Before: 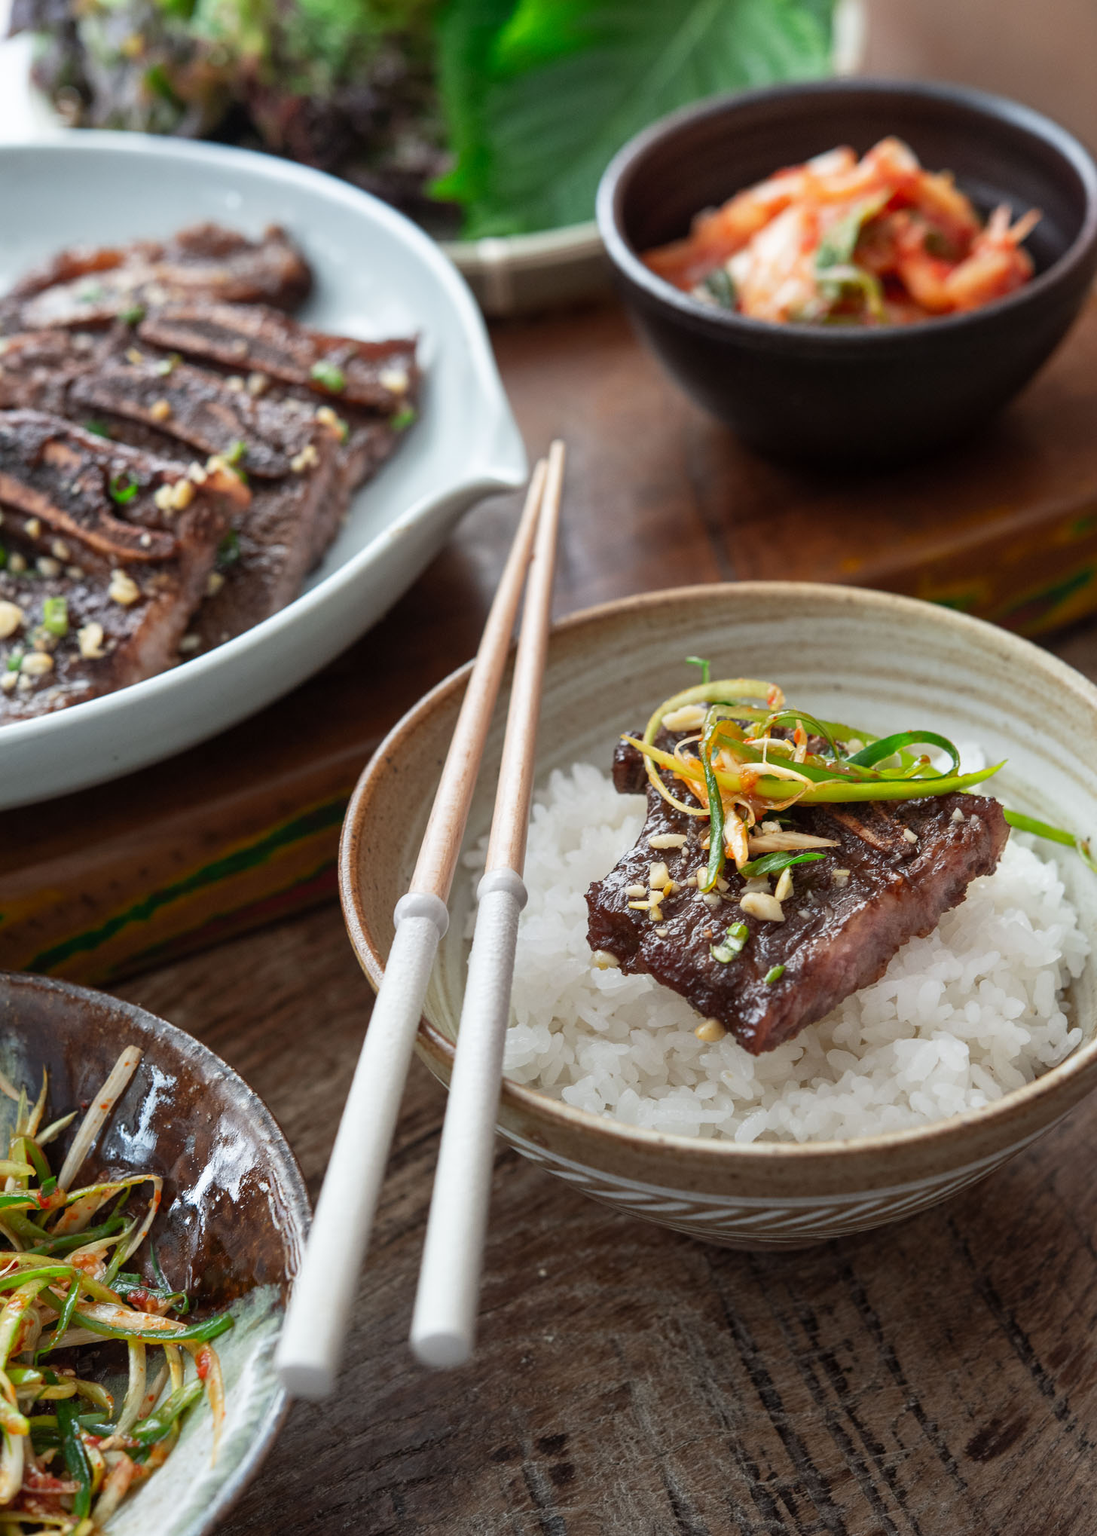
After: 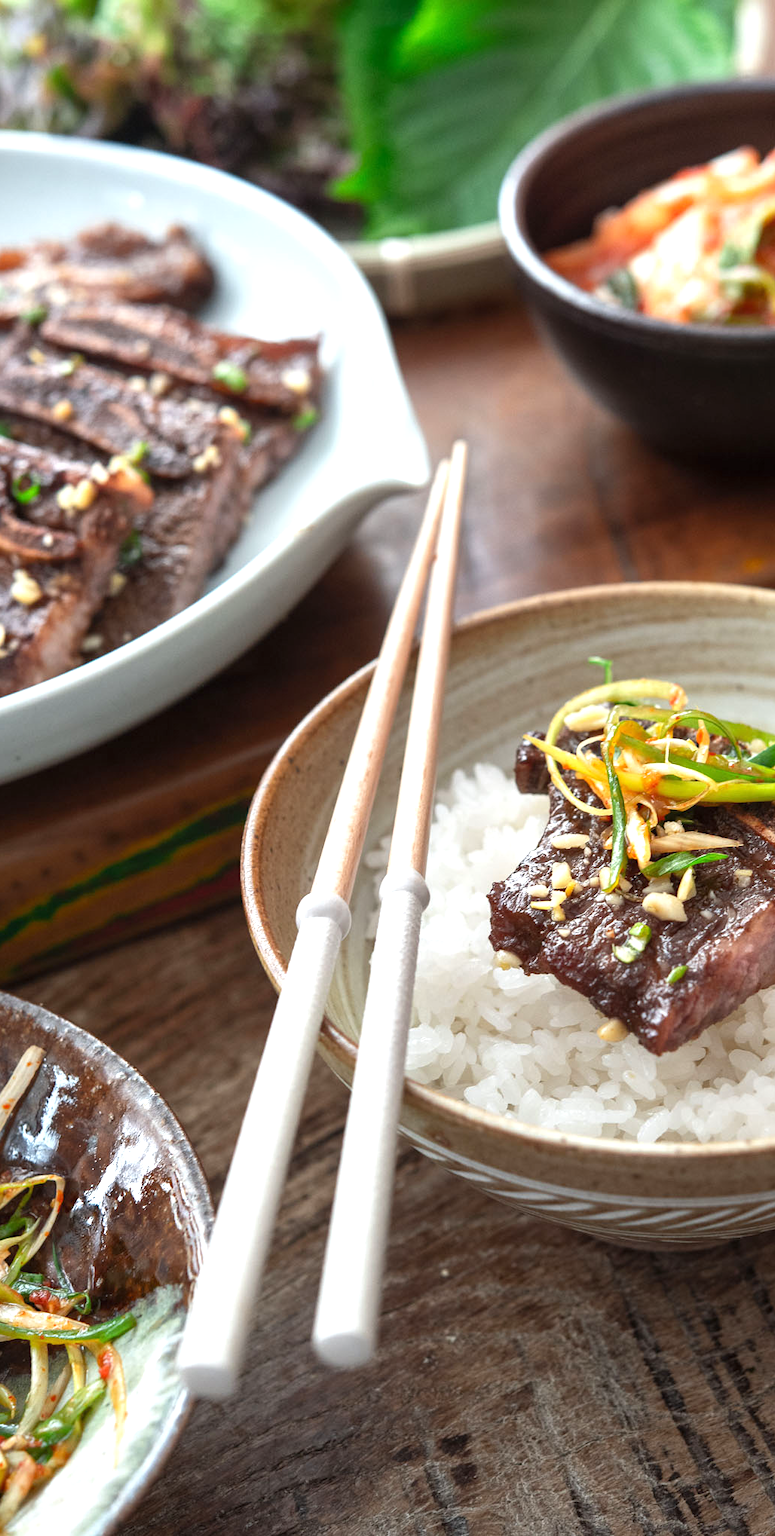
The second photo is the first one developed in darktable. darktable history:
crop and rotate: left 8.983%, right 20.311%
exposure: black level correction 0, exposure 0.697 EV, compensate exposure bias true, compensate highlight preservation false
tone equalizer: edges refinement/feathering 500, mask exposure compensation -1.57 EV, preserve details guided filter
